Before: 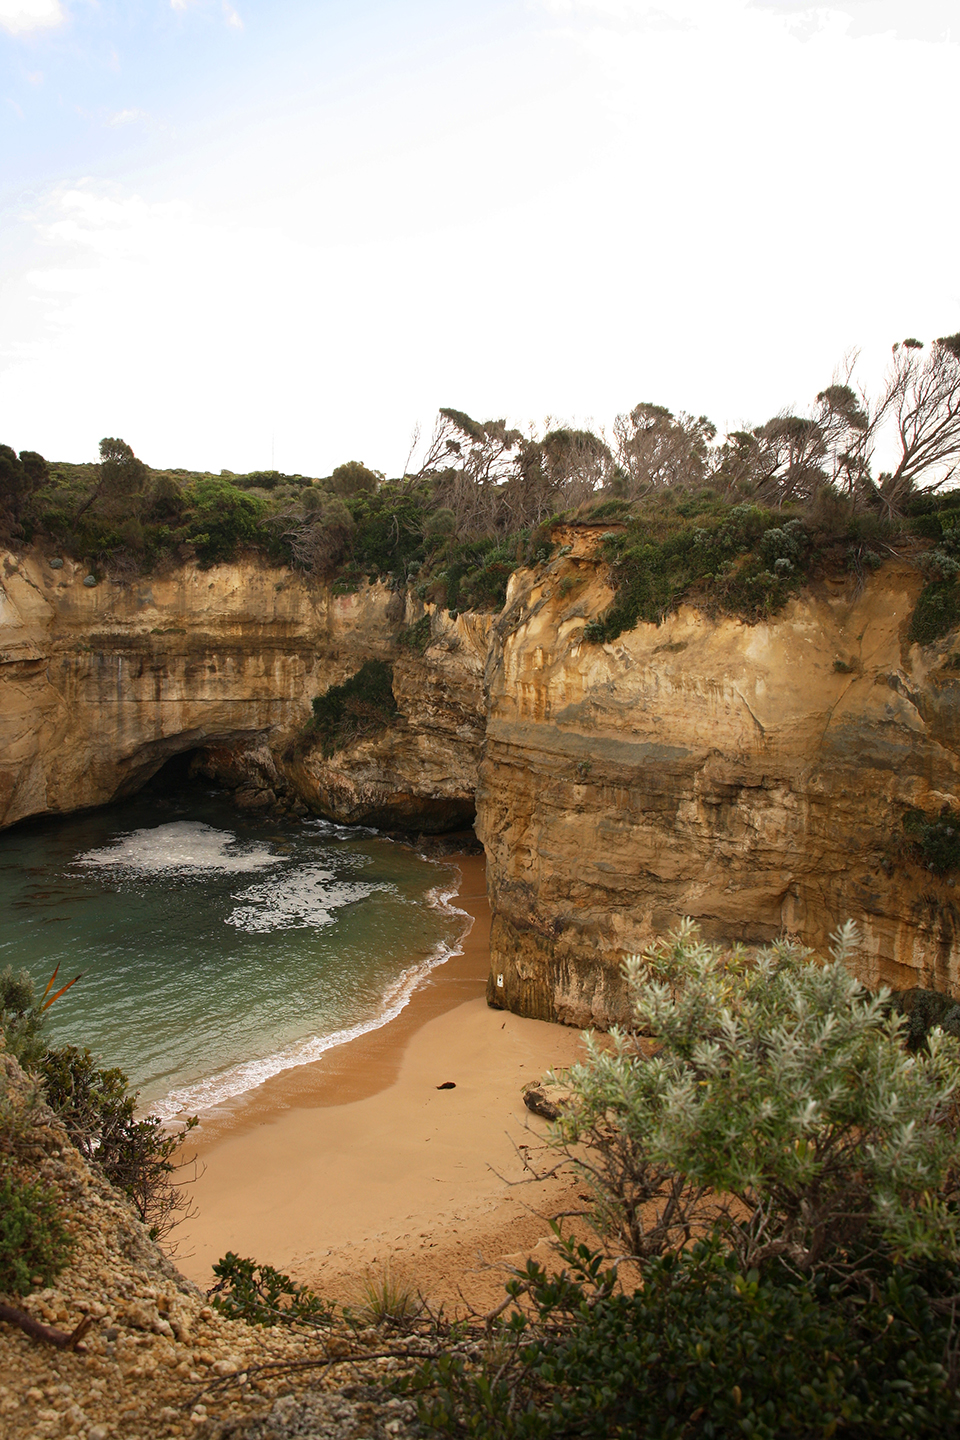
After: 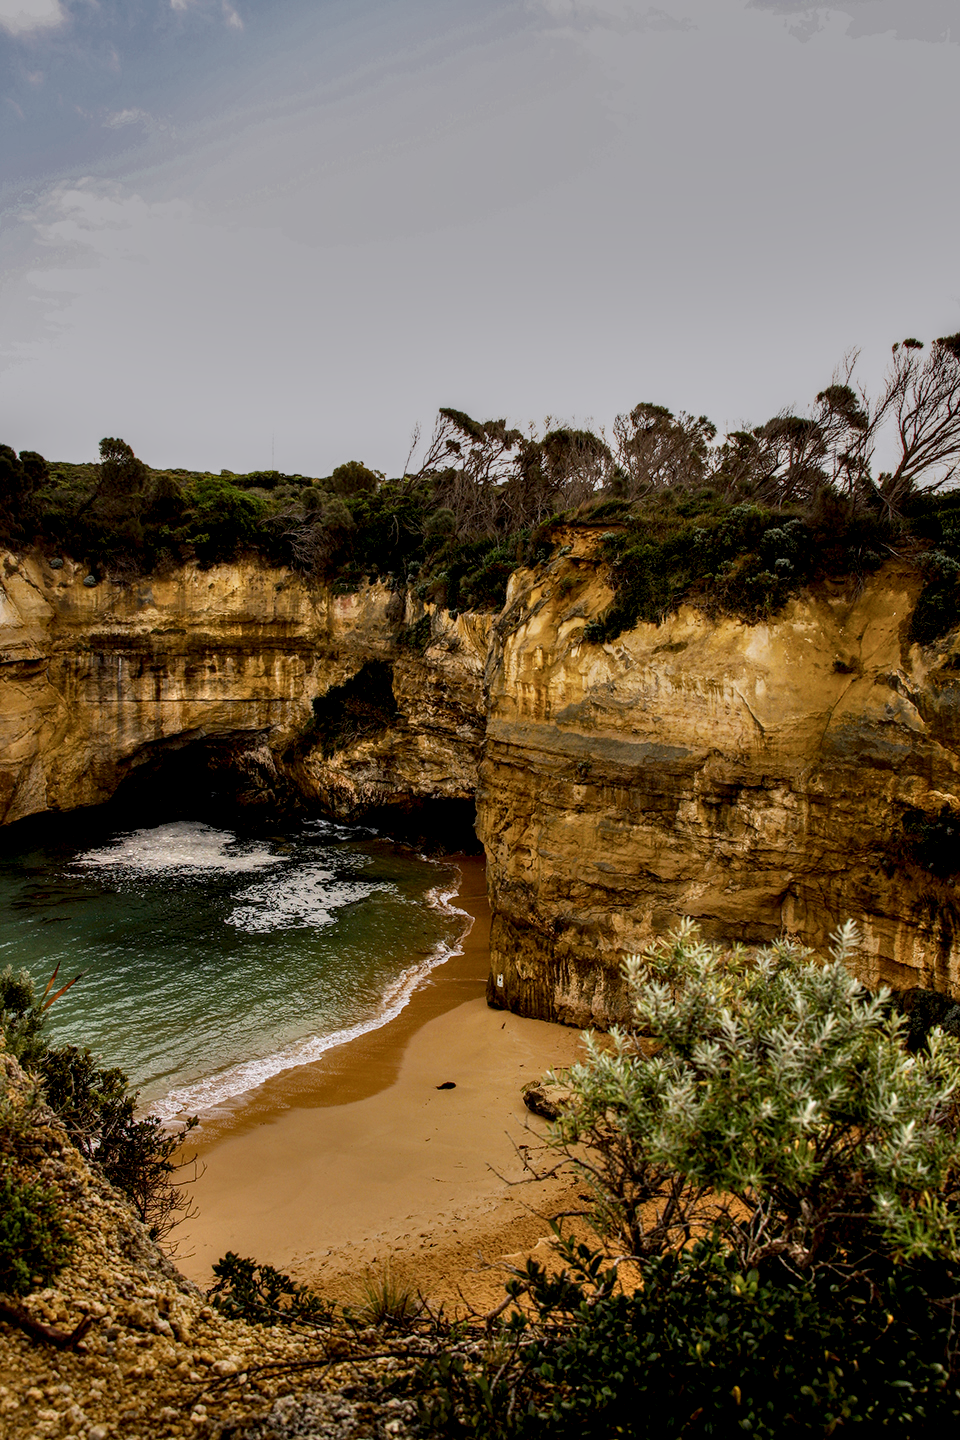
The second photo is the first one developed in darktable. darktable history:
contrast brightness saturation: brightness -0.09
white balance: red 1.004, blue 1.024
color balance rgb: linear chroma grading › global chroma 15%, perceptual saturation grading › global saturation 30%
tone curve: curves: ch0 [(0, 0) (0.797, 0.684) (1, 1)], color space Lab, linked channels, preserve colors none
local contrast: highlights 19%, detail 186%
color correction: saturation 0.98
filmic rgb: black relative exposure -7.65 EV, white relative exposure 4.56 EV, hardness 3.61
shadows and highlights: shadows 52.42, soften with gaussian
